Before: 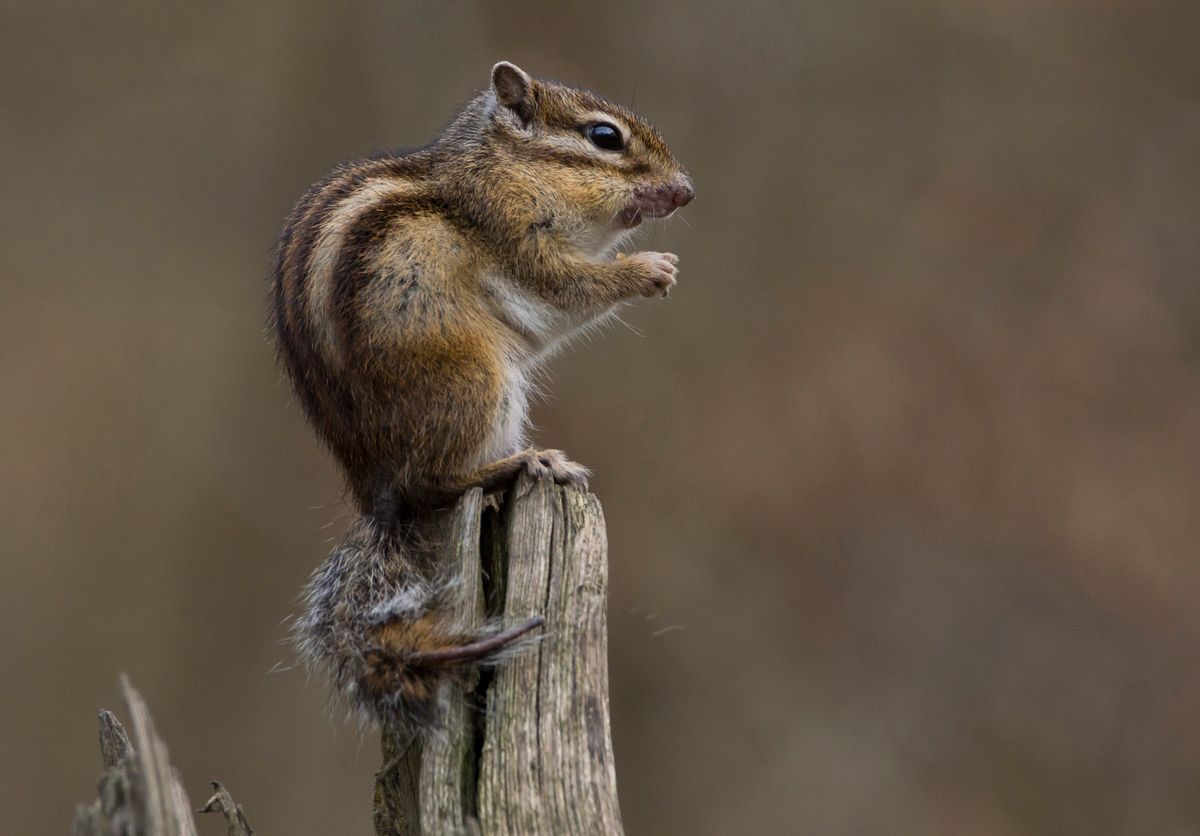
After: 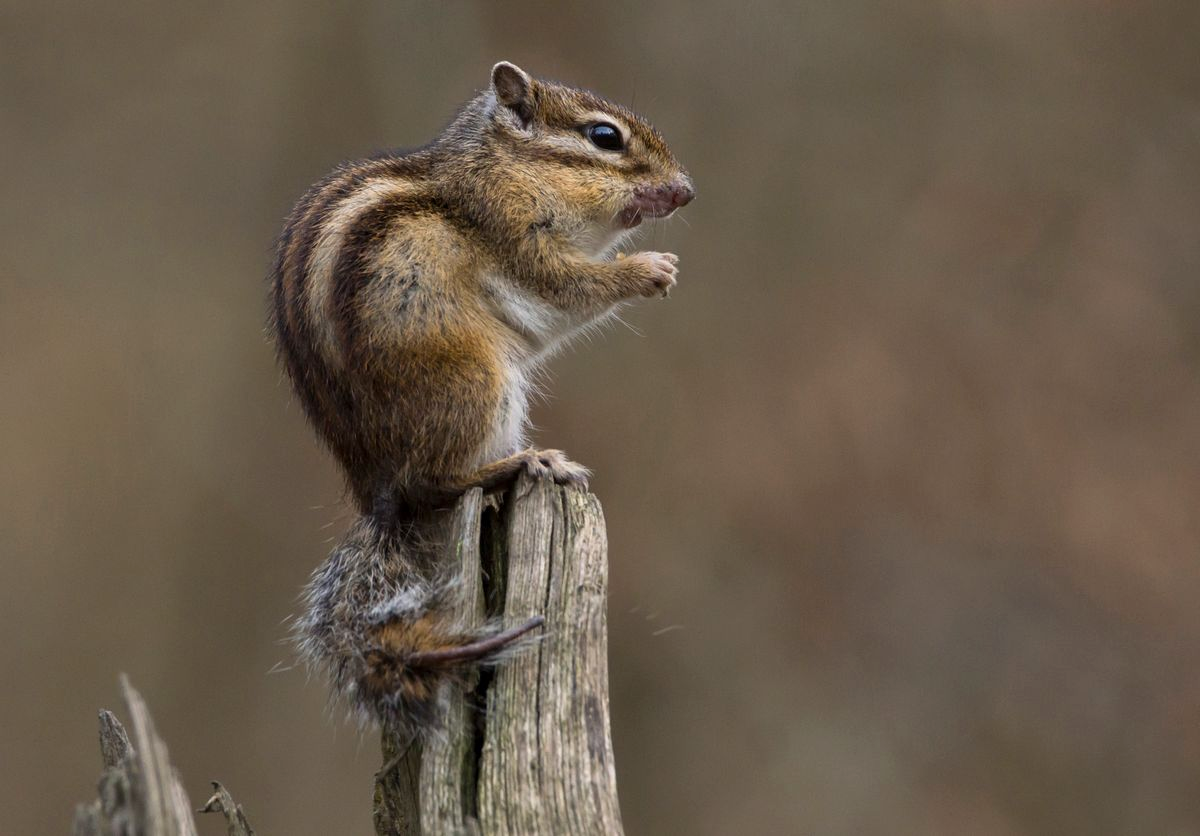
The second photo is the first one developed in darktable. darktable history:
exposure: exposure -0.067 EV, compensate exposure bias true, compensate highlight preservation false
